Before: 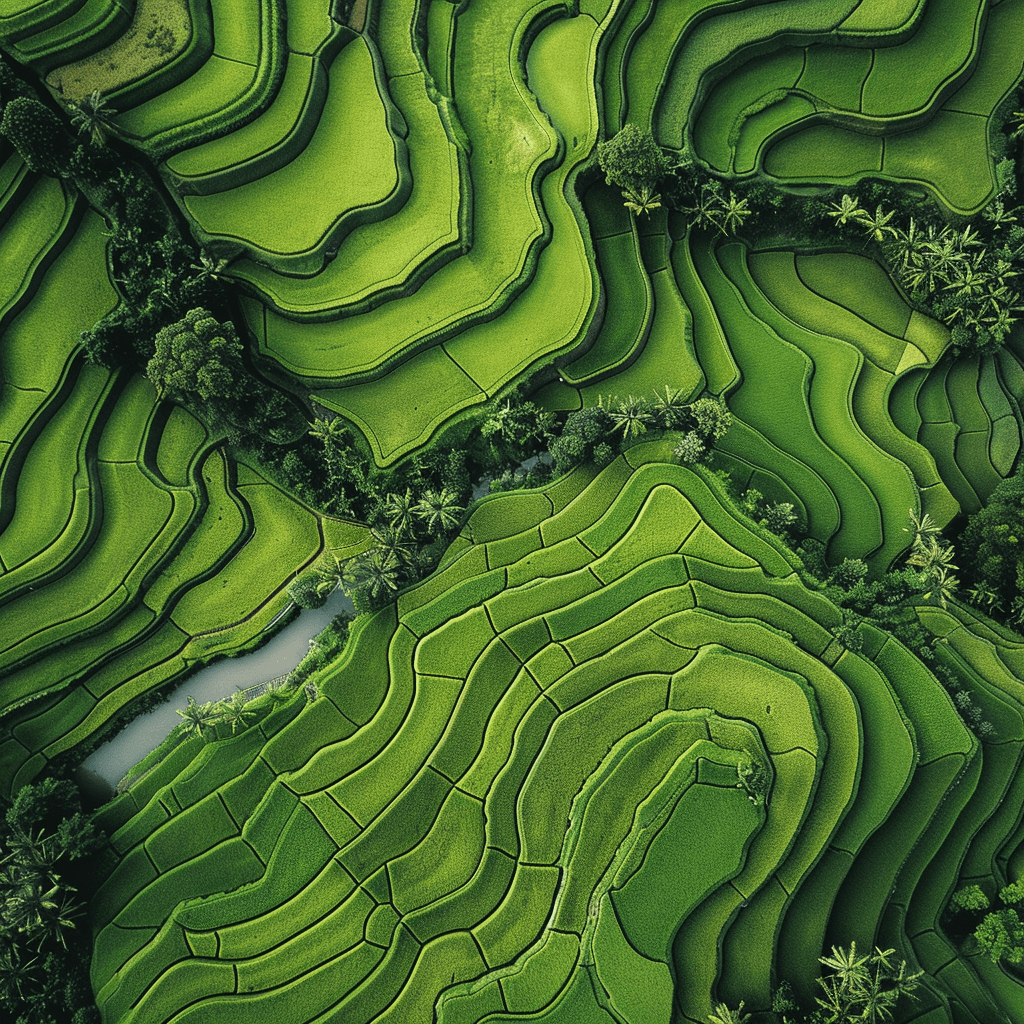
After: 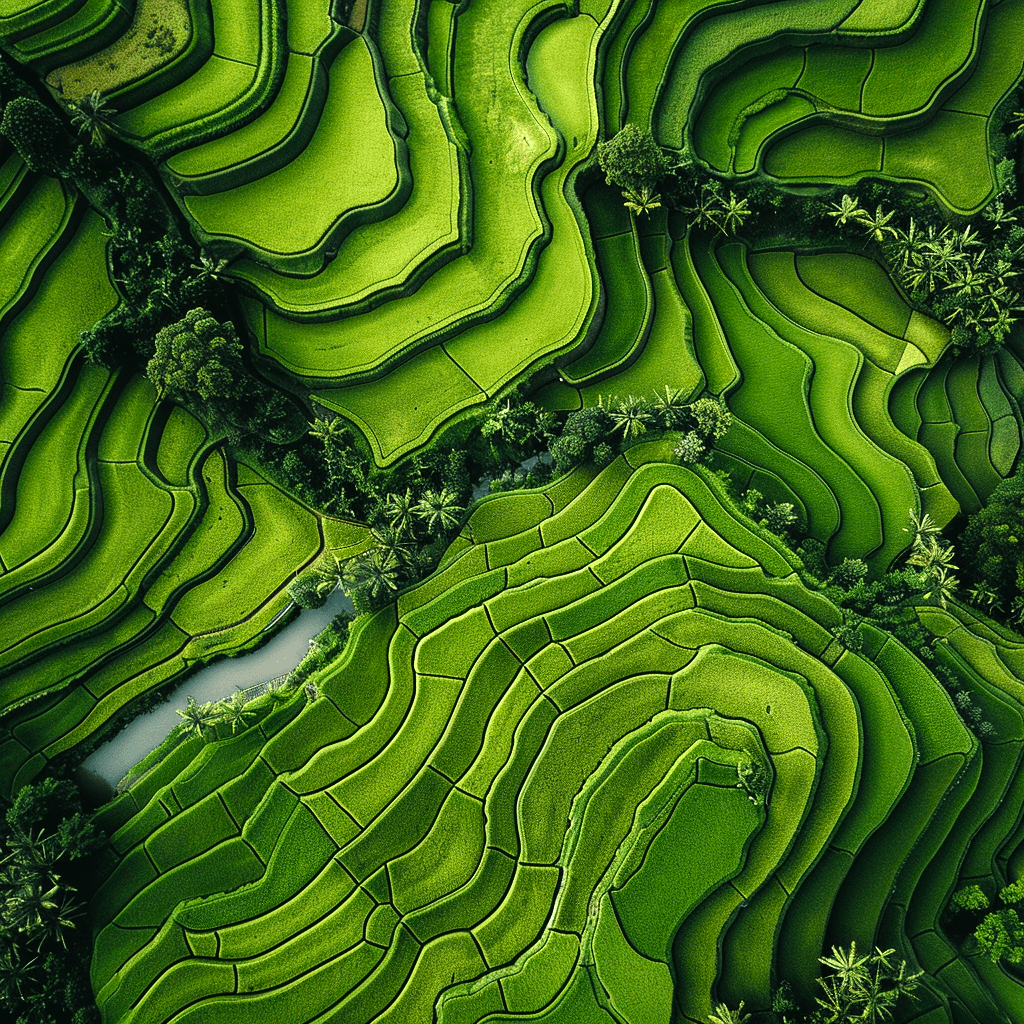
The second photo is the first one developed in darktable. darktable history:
exposure: compensate highlight preservation false
color balance rgb: shadows lift › luminance -20%, power › hue 72.24°, highlights gain › luminance 15%, global offset › hue 171.6°, perceptual saturation grading › highlights -15%, perceptual saturation grading › shadows 25%, global vibrance 35%, contrast 10%
